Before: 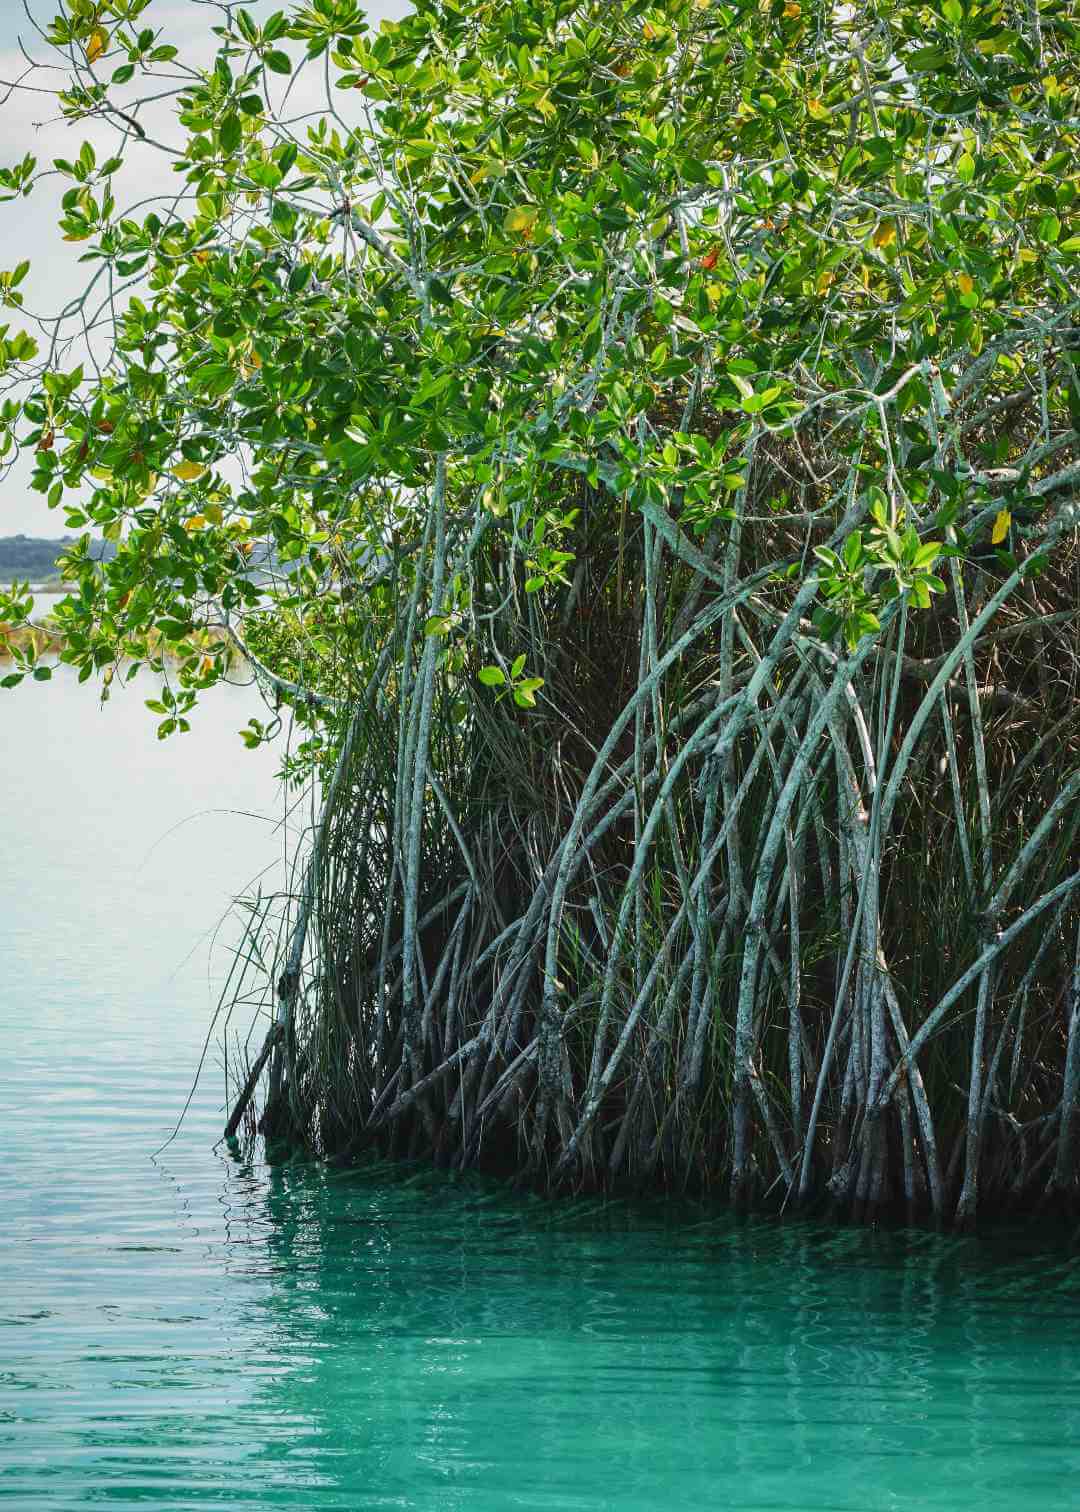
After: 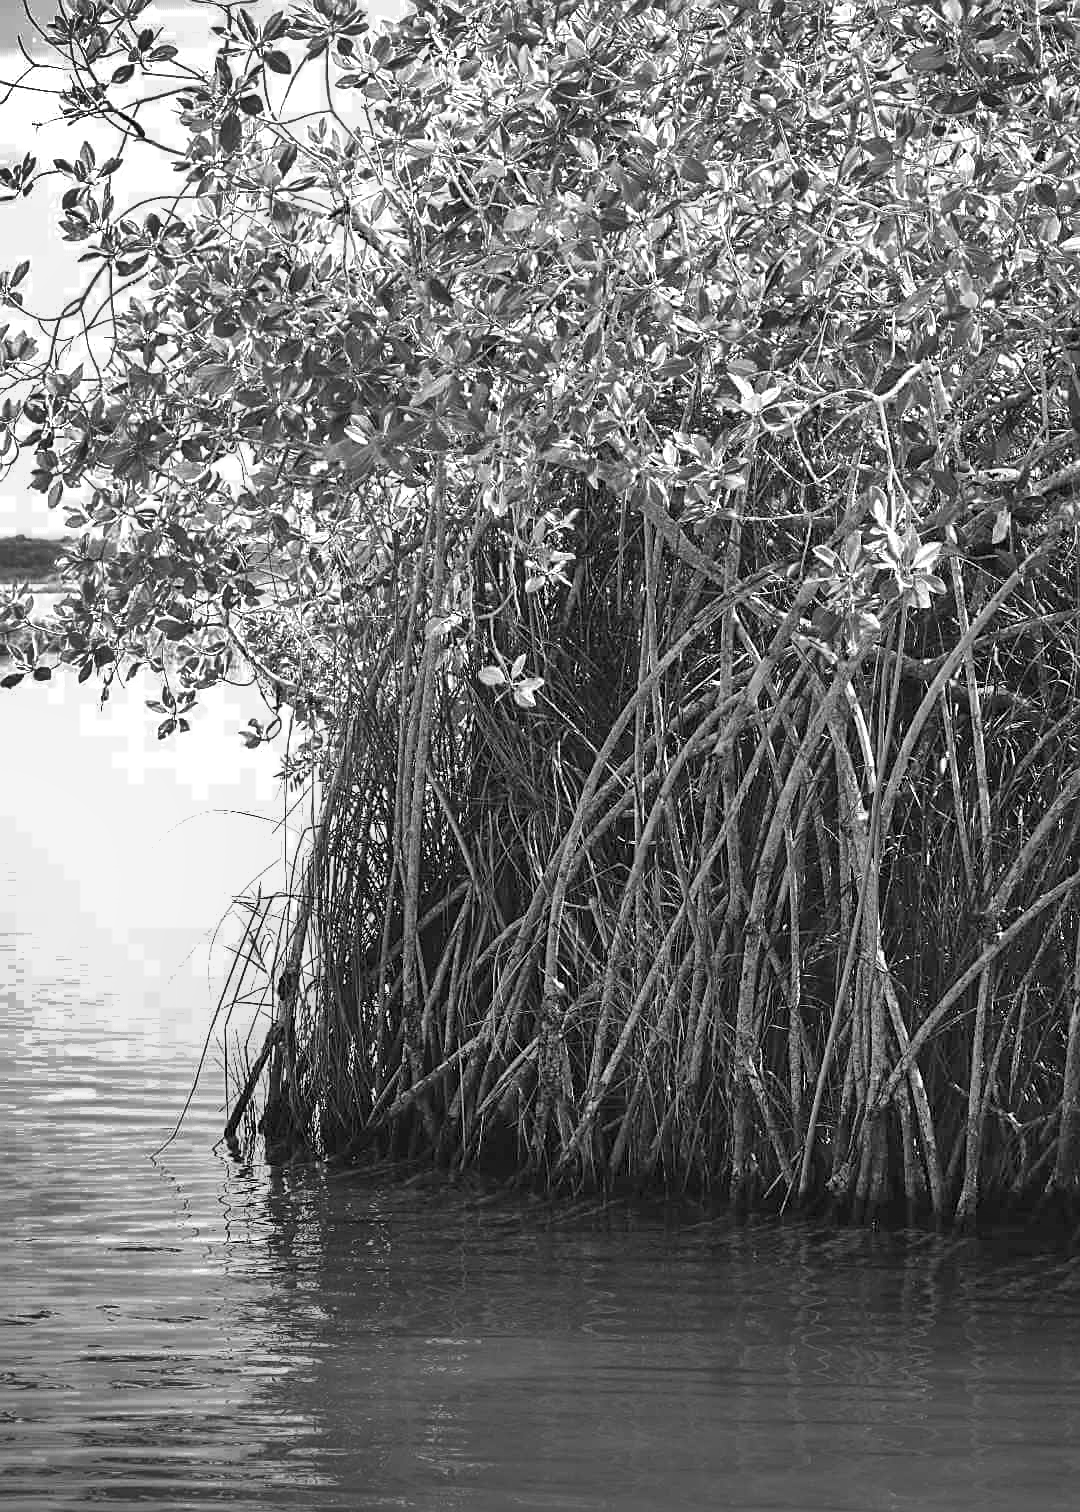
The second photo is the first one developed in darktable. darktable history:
exposure: exposure 0.6 EV, compensate highlight preservation false
color zones: curves: ch0 [(0.002, 0.589) (0.107, 0.484) (0.146, 0.249) (0.217, 0.352) (0.309, 0.525) (0.39, 0.404) (0.455, 0.169) (0.597, 0.055) (0.724, 0.212) (0.775, 0.691) (0.869, 0.571) (1, 0.587)]; ch1 [(0, 0) (0.143, 0) (0.286, 0) (0.429, 0) (0.571, 0) (0.714, 0) (0.857, 0)]
shadows and highlights: low approximation 0.01, soften with gaussian
sharpen: on, module defaults
